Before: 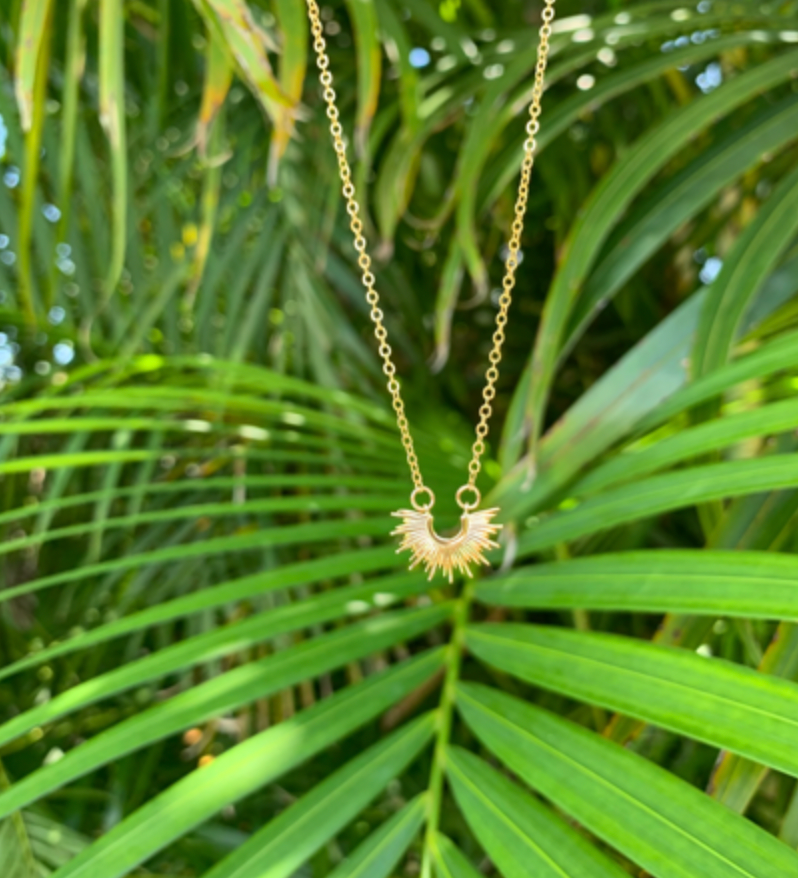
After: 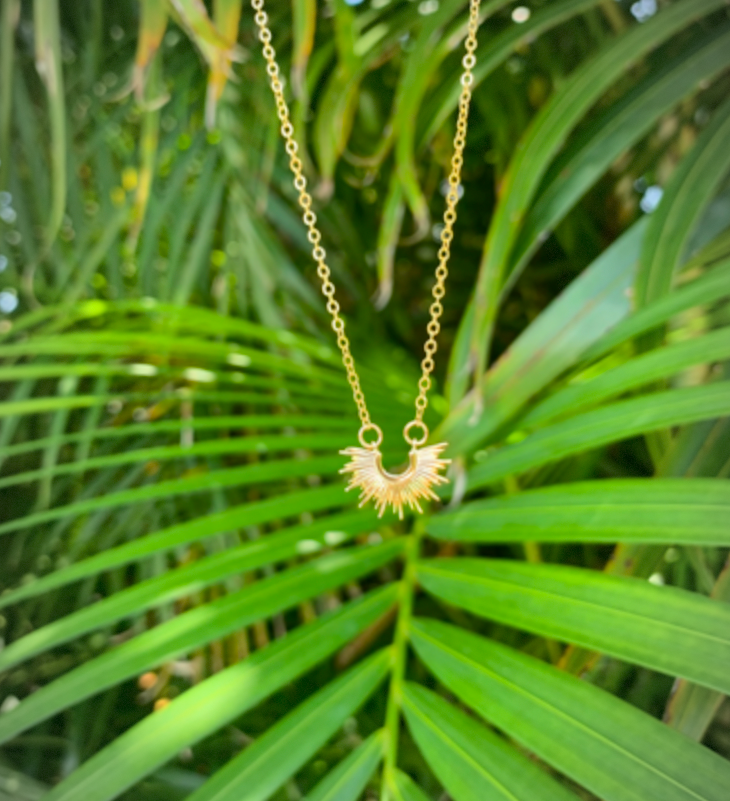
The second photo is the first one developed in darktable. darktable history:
vignetting: fall-off start 72.21%, fall-off radius 107.72%, width/height ratio 0.724, dithering 8-bit output
color balance rgb: perceptual saturation grading › global saturation 8.723%, perceptual brilliance grading › mid-tones 9.209%, perceptual brilliance grading › shadows 15.004%
crop and rotate: angle 1.72°, left 5.459%, top 5.685%
